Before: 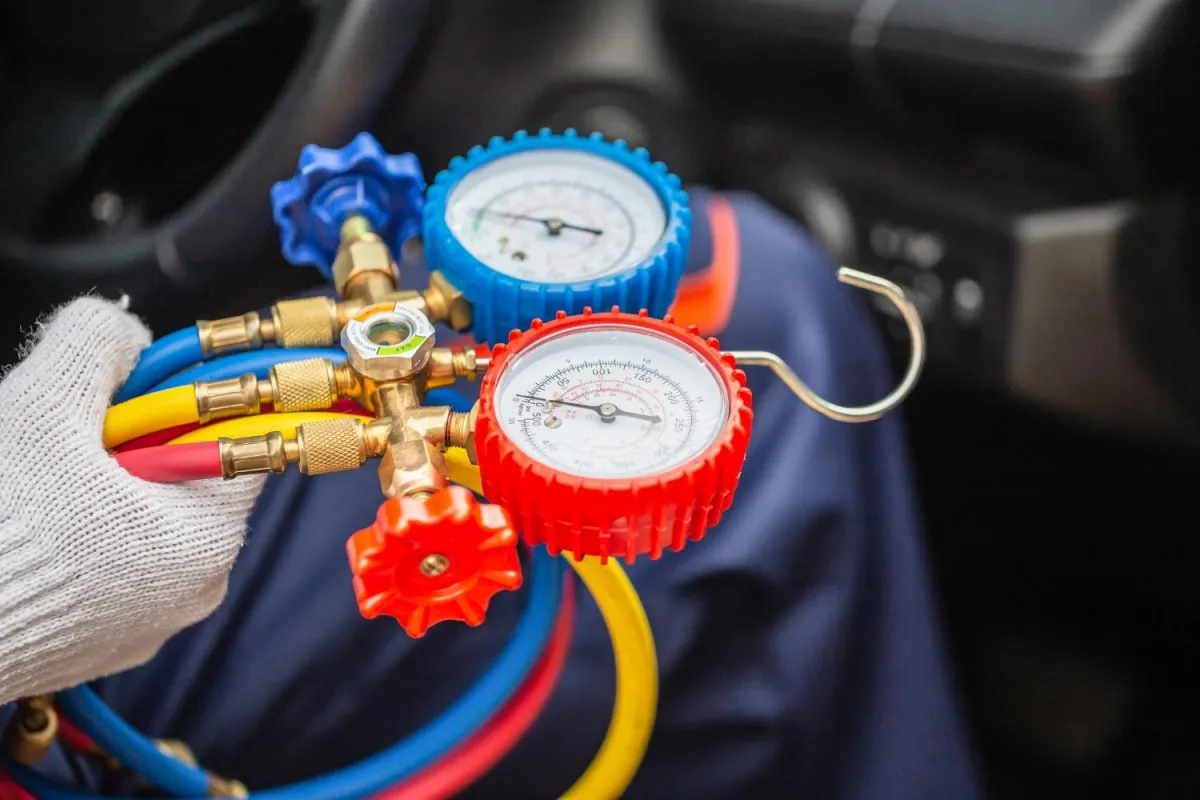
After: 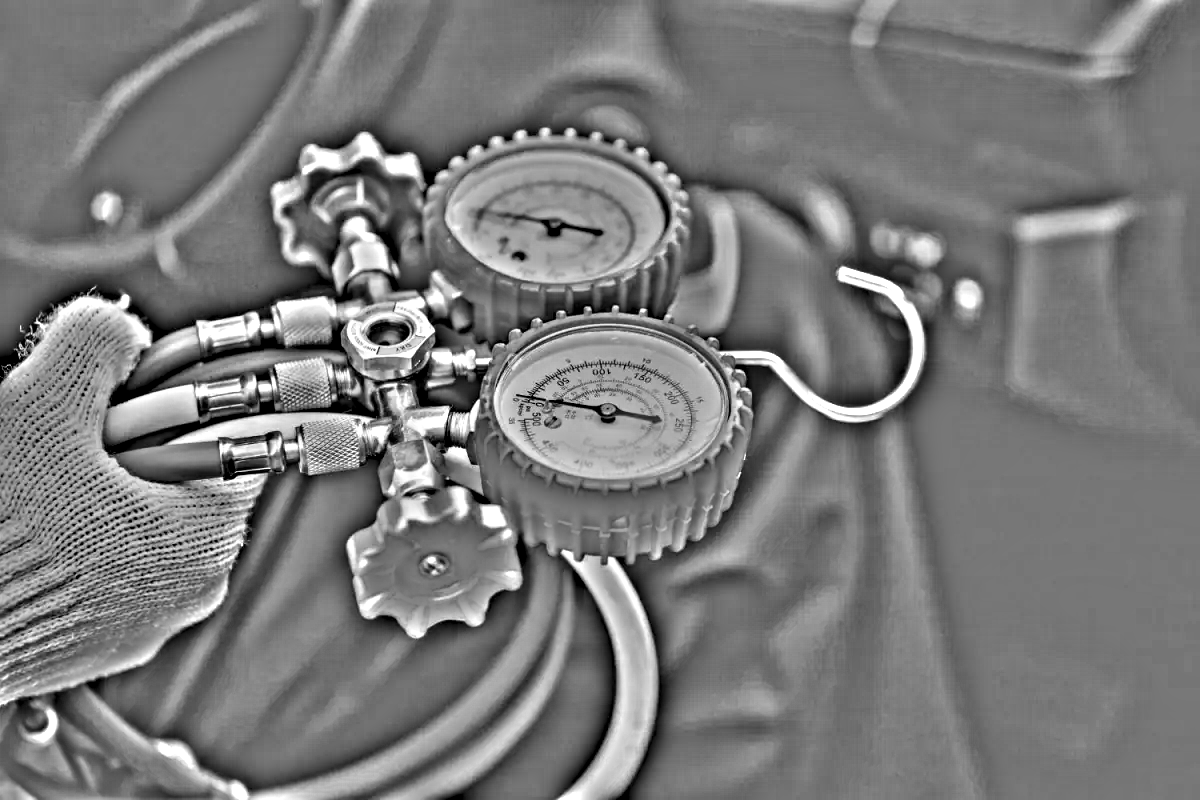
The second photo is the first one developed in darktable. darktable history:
exposure: exposure 0.6 EV, compensate highlight preservation false
highpass: on, module defaults
